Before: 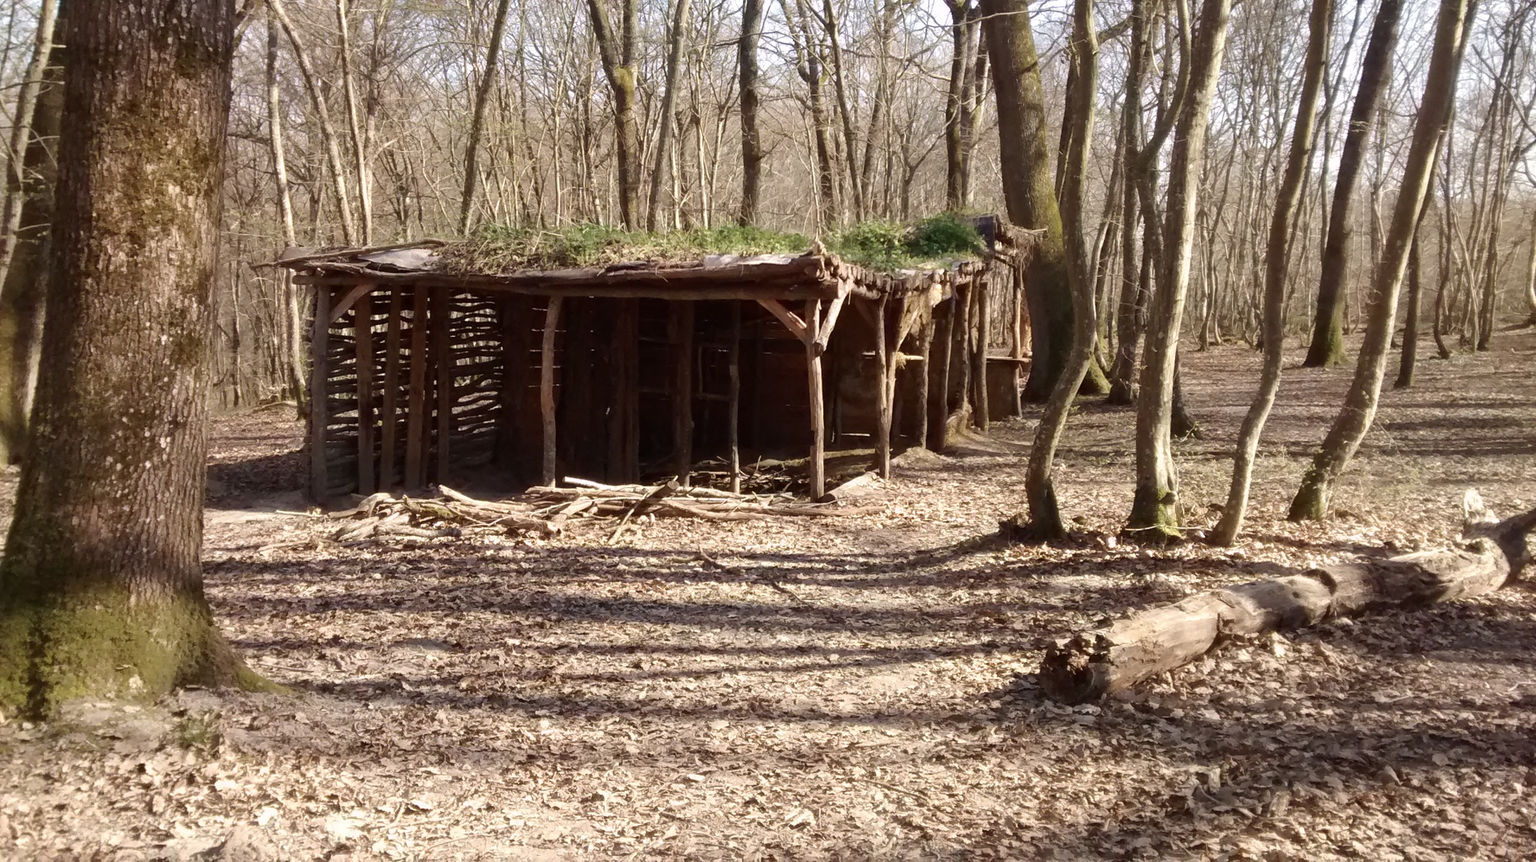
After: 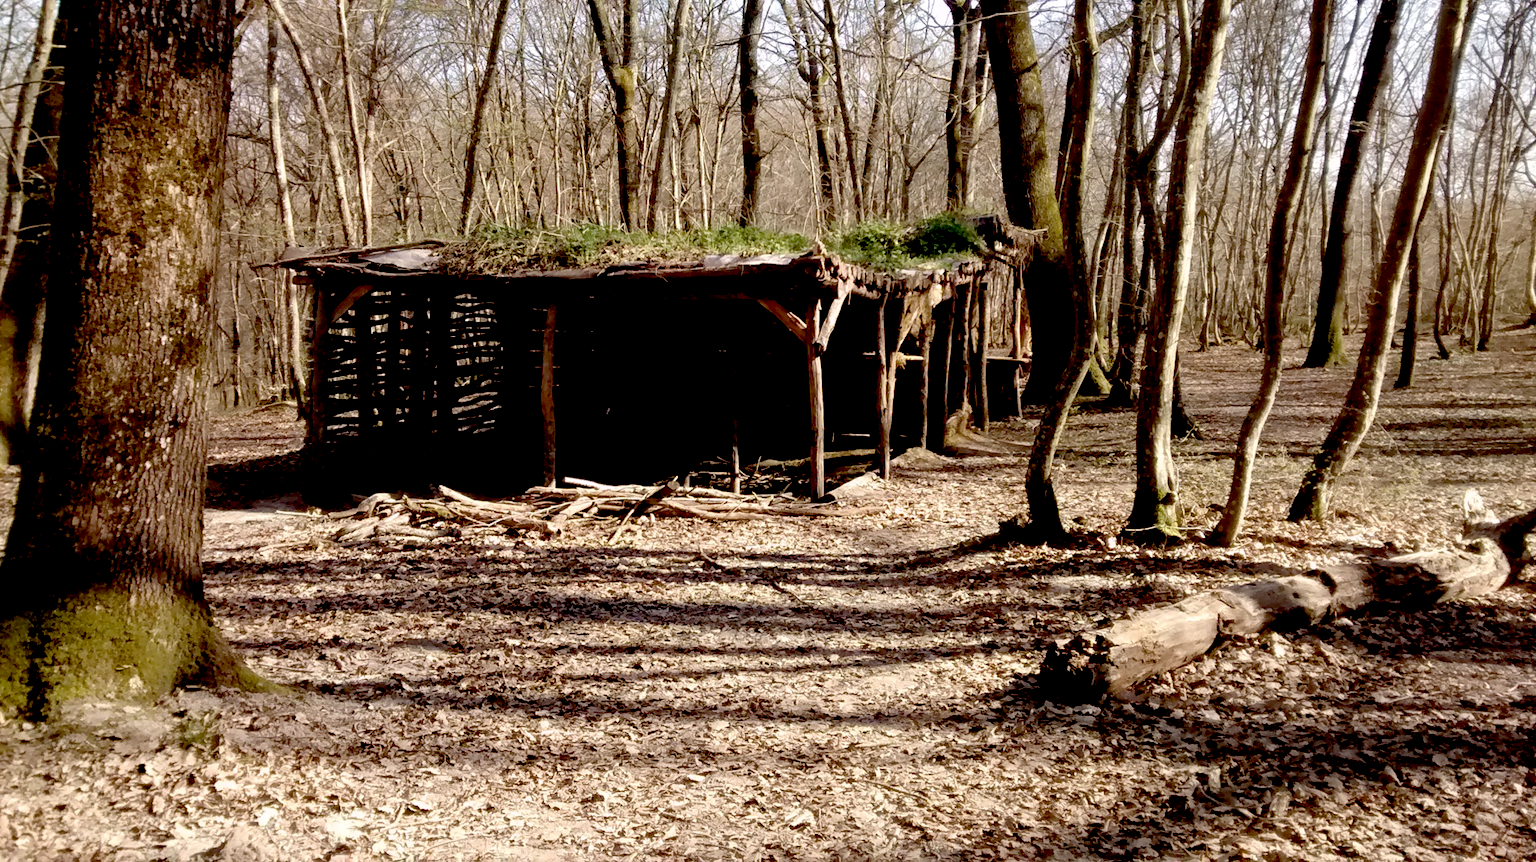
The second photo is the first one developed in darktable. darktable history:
exposure: black level correction 0.047, exposure 0.012 EV, compensate exposure bias true, compensate highlight preservation false
